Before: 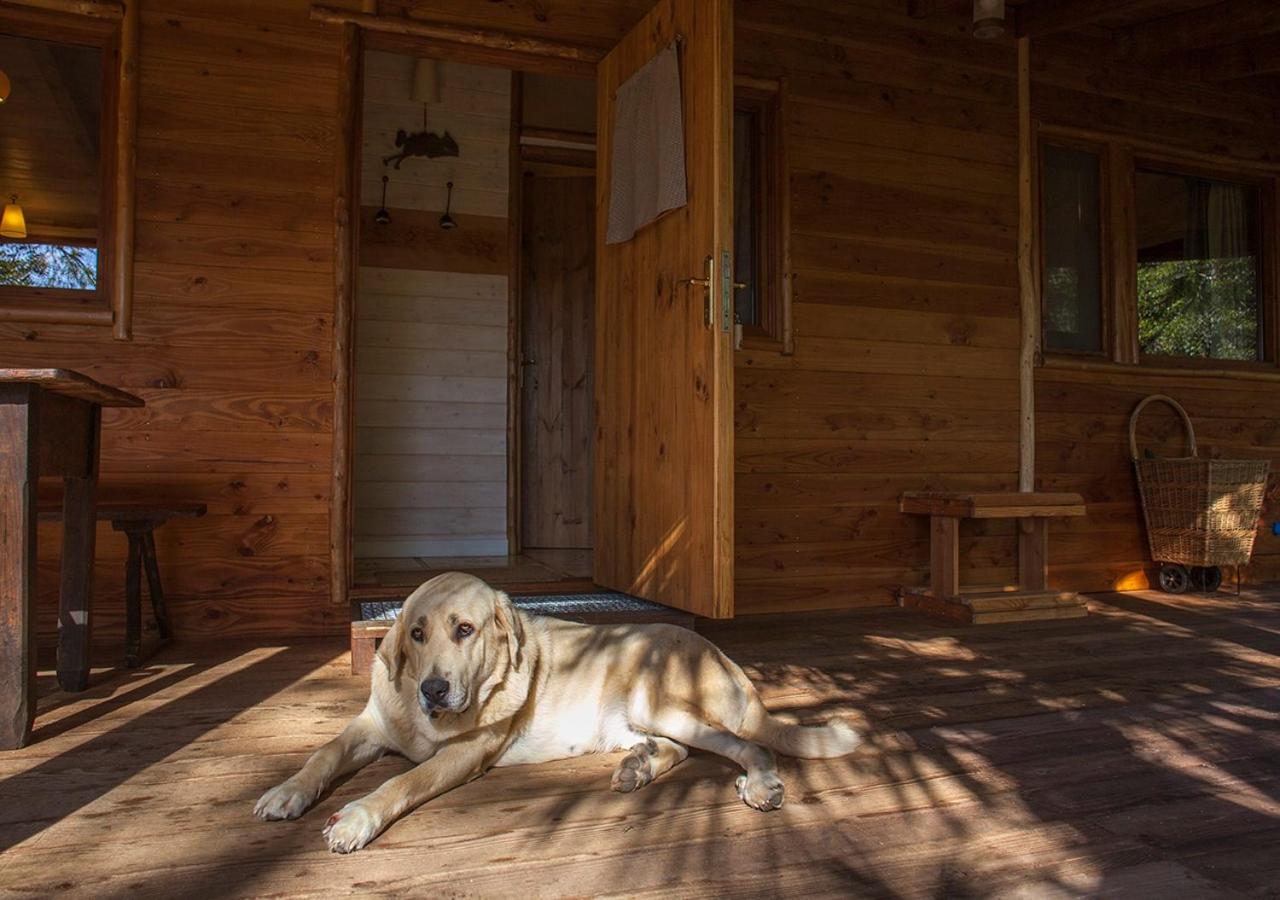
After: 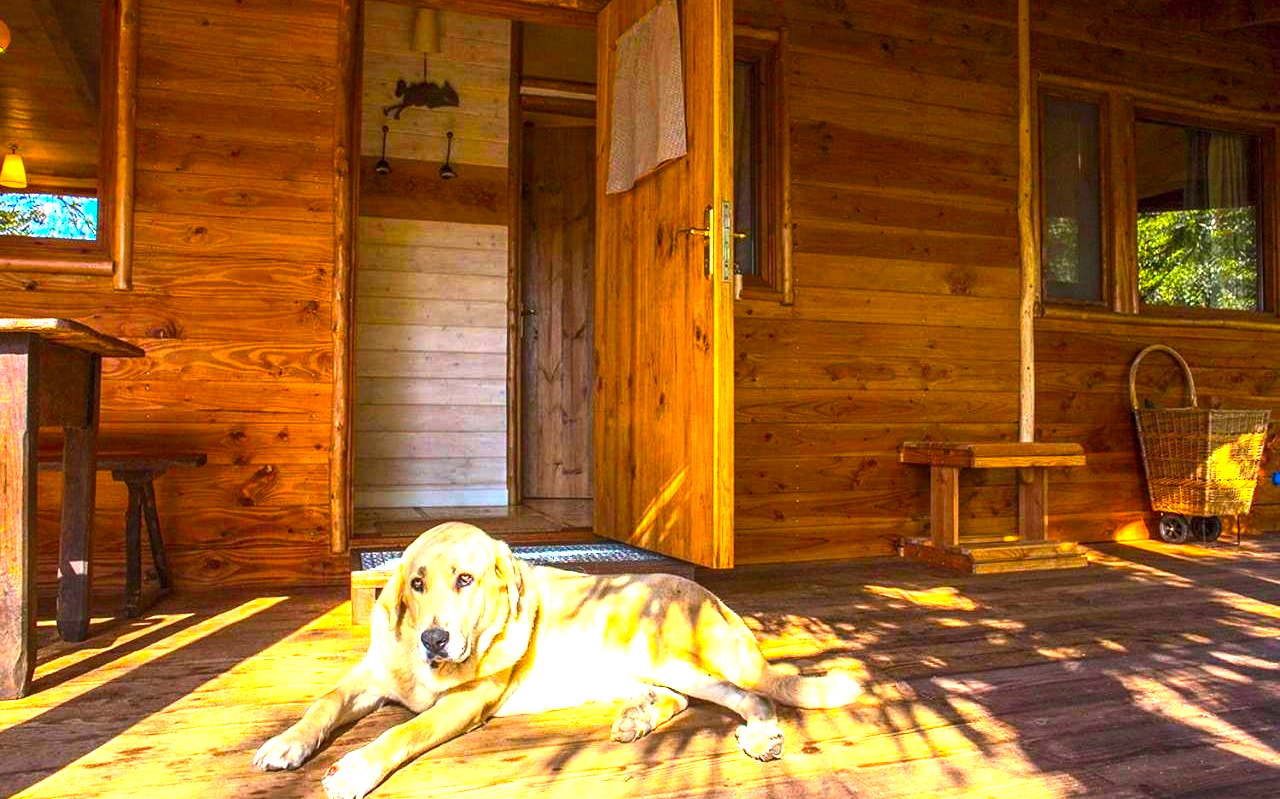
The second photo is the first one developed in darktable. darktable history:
crop and rotate: top 5.609%, bottom 5.609%
color balance rgb: perceptual saturation grading › global saturation 25%, perceptual brilliance grading › global brilliance 35%, perceptual brilliance grading › highlights 50%, perceptual brilliance grading › mid-tones 60%, perceptual brilliance grading › shadows 35%, global vibrance 20%
contrast brightness saturation: contrast 0.2, brightness 0.16, saturation 0.22
local contrast: highlights 100%, shadows 100%, detail 120%, midtone range 0.2
